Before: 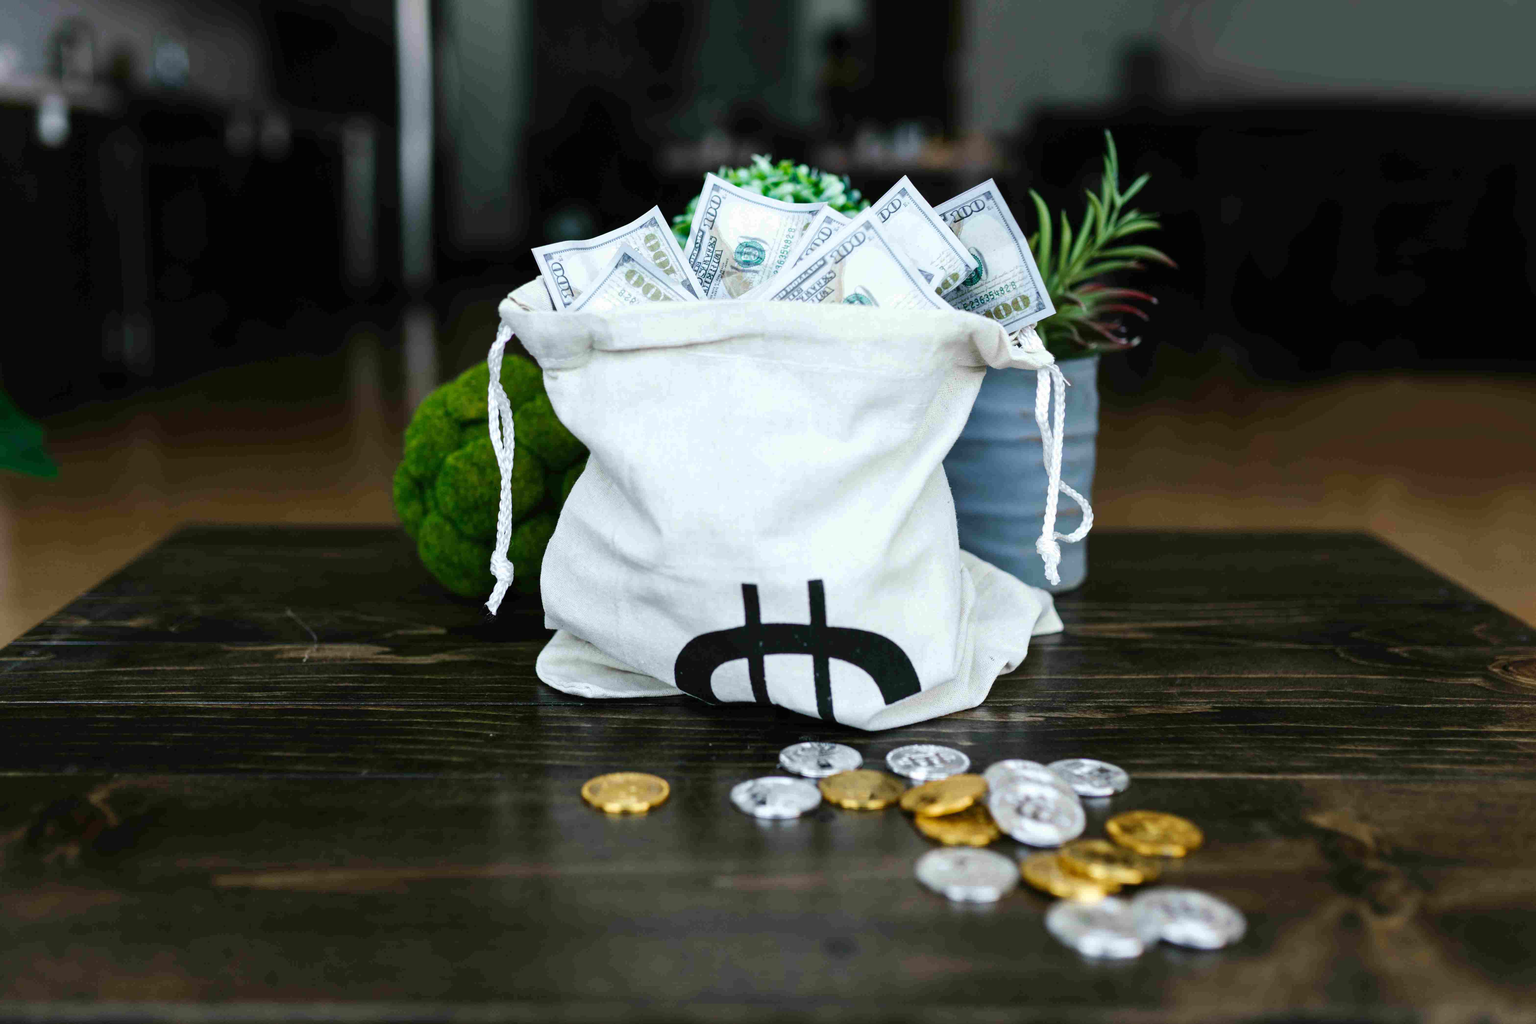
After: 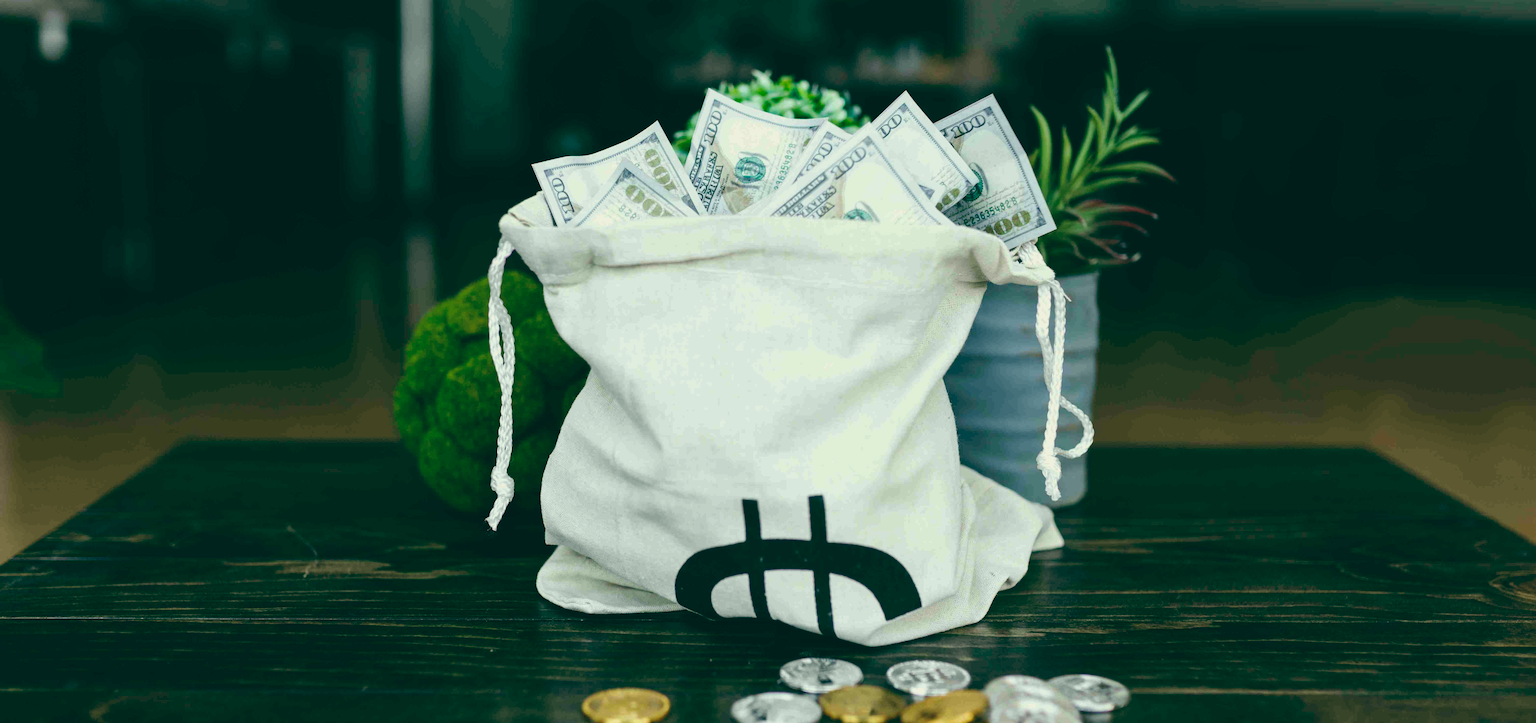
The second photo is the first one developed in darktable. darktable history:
crop and rotate: top 8.293%, bottom 20.996%
color balance: lift [1.005, 0.99, 1.007, 1.01], gamma [1, 1.034, 1.032, 0.966], gain [0.873, 1.055, 1.067, 0.933]
